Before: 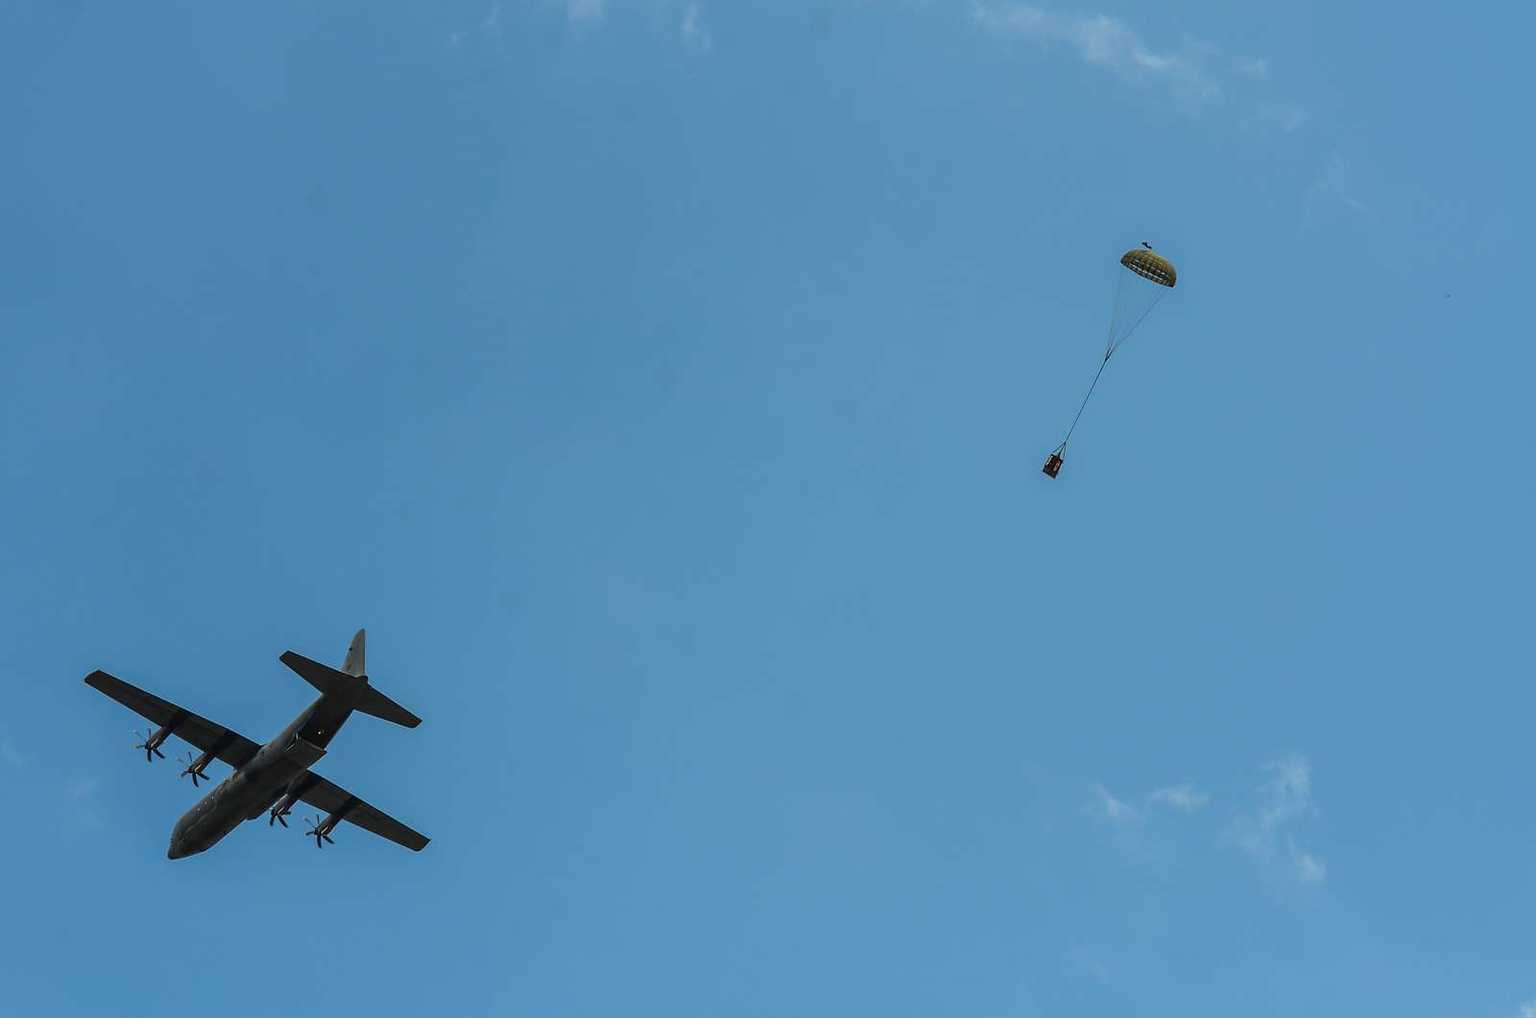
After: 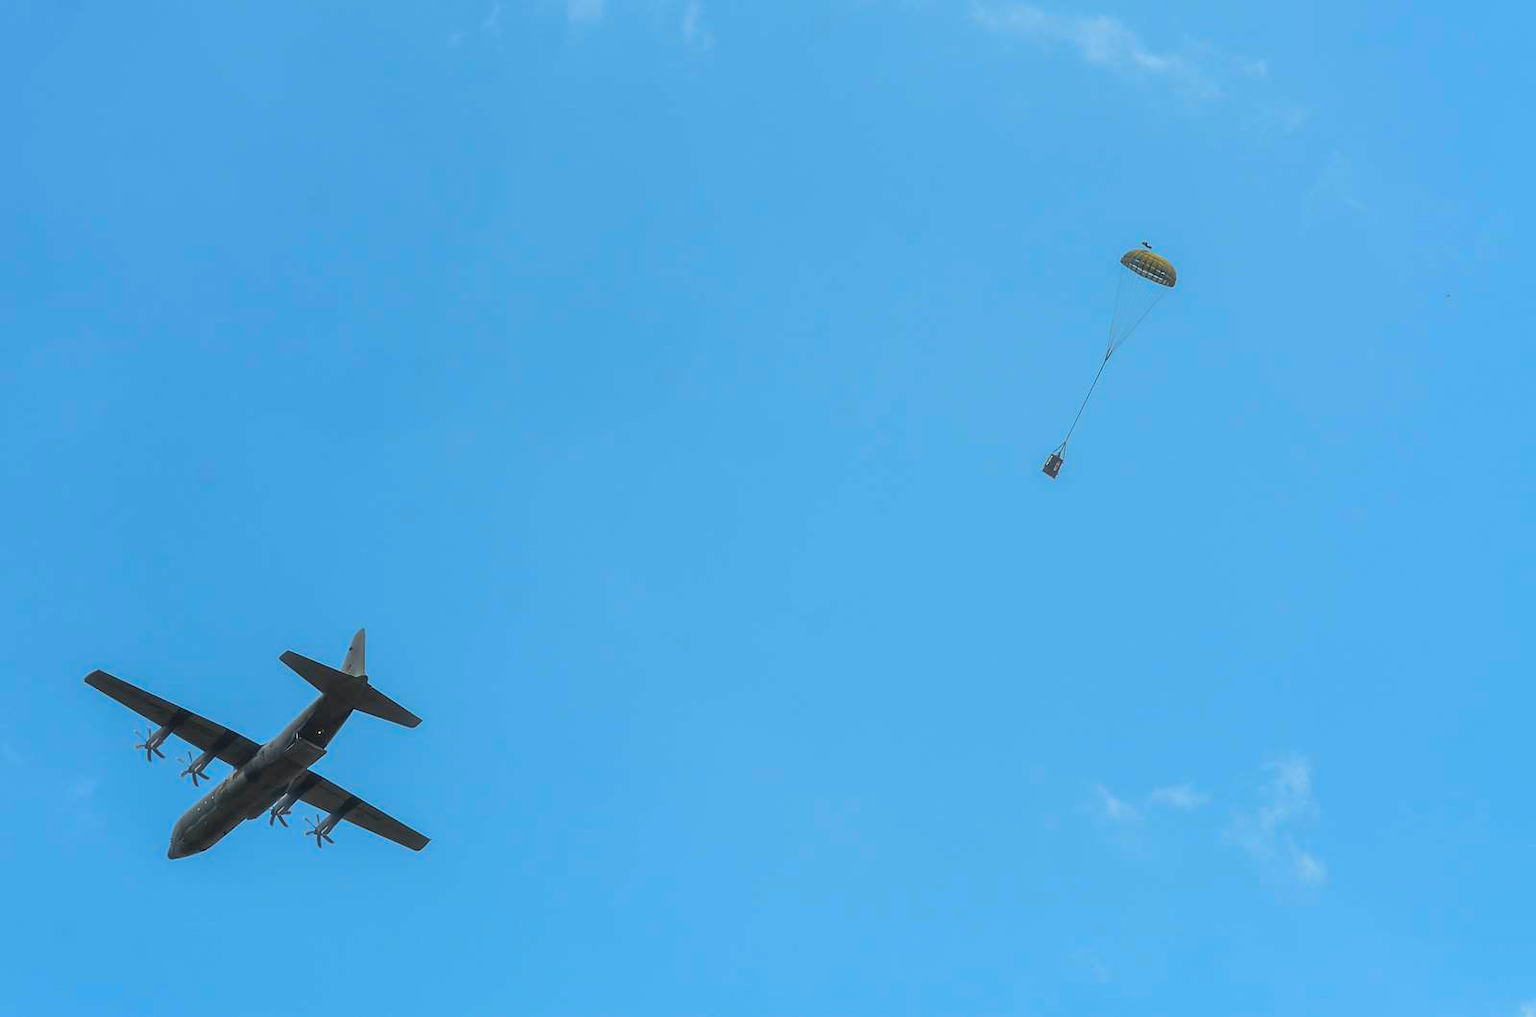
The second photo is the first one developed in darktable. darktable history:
contrast brightness saturation: contrast 0.07, brightness 0.18, saturation 0.4
haze removal: strength -0.1, adaptive false
